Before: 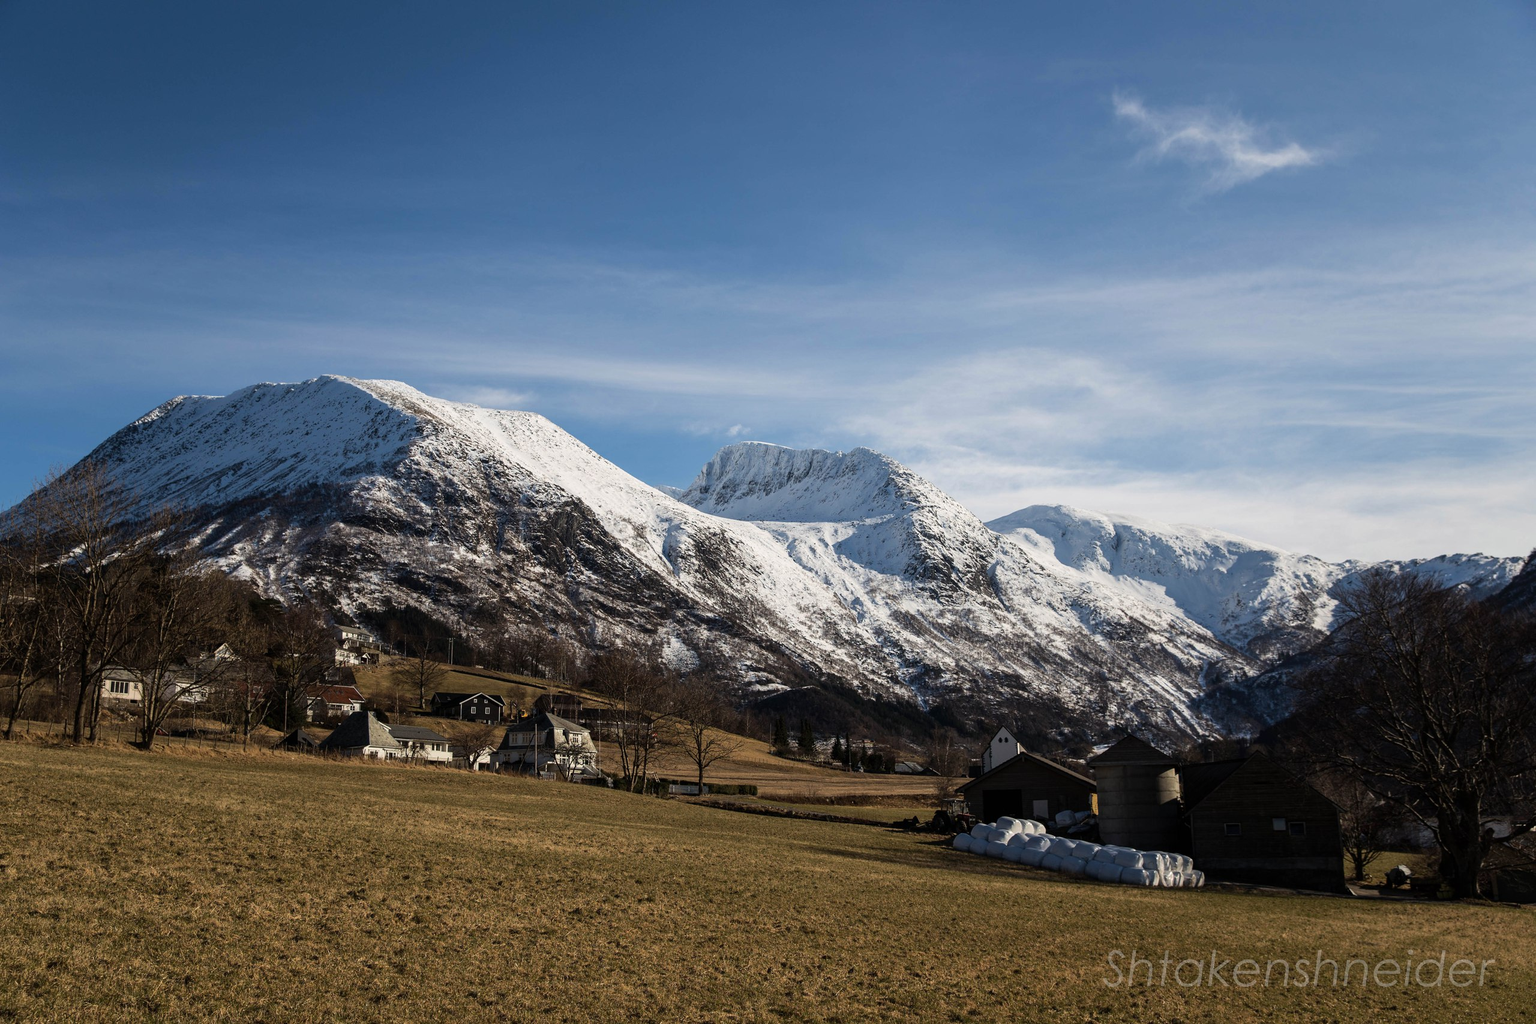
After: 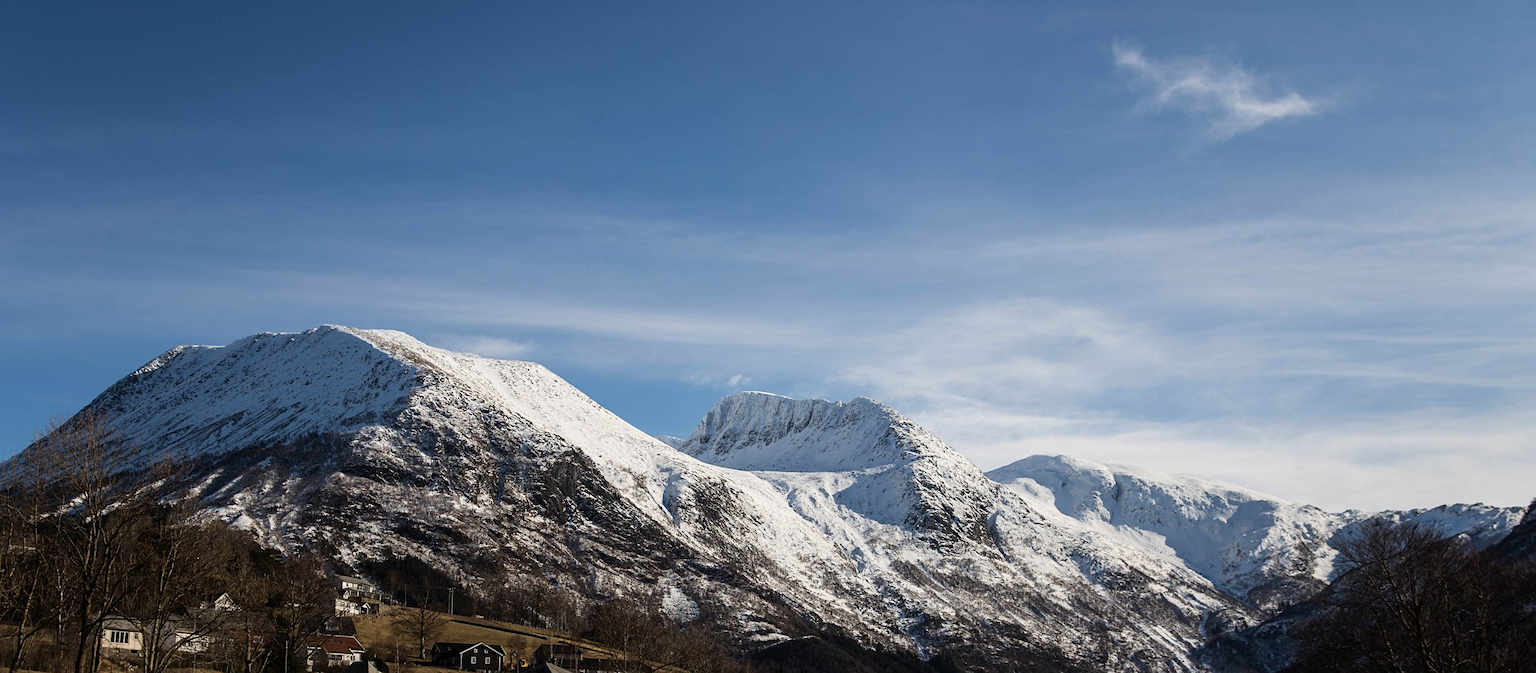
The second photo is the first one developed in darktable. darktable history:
crop and rotate: top 4.942%, bottom 29.238%
sharpen: amount 0.202
